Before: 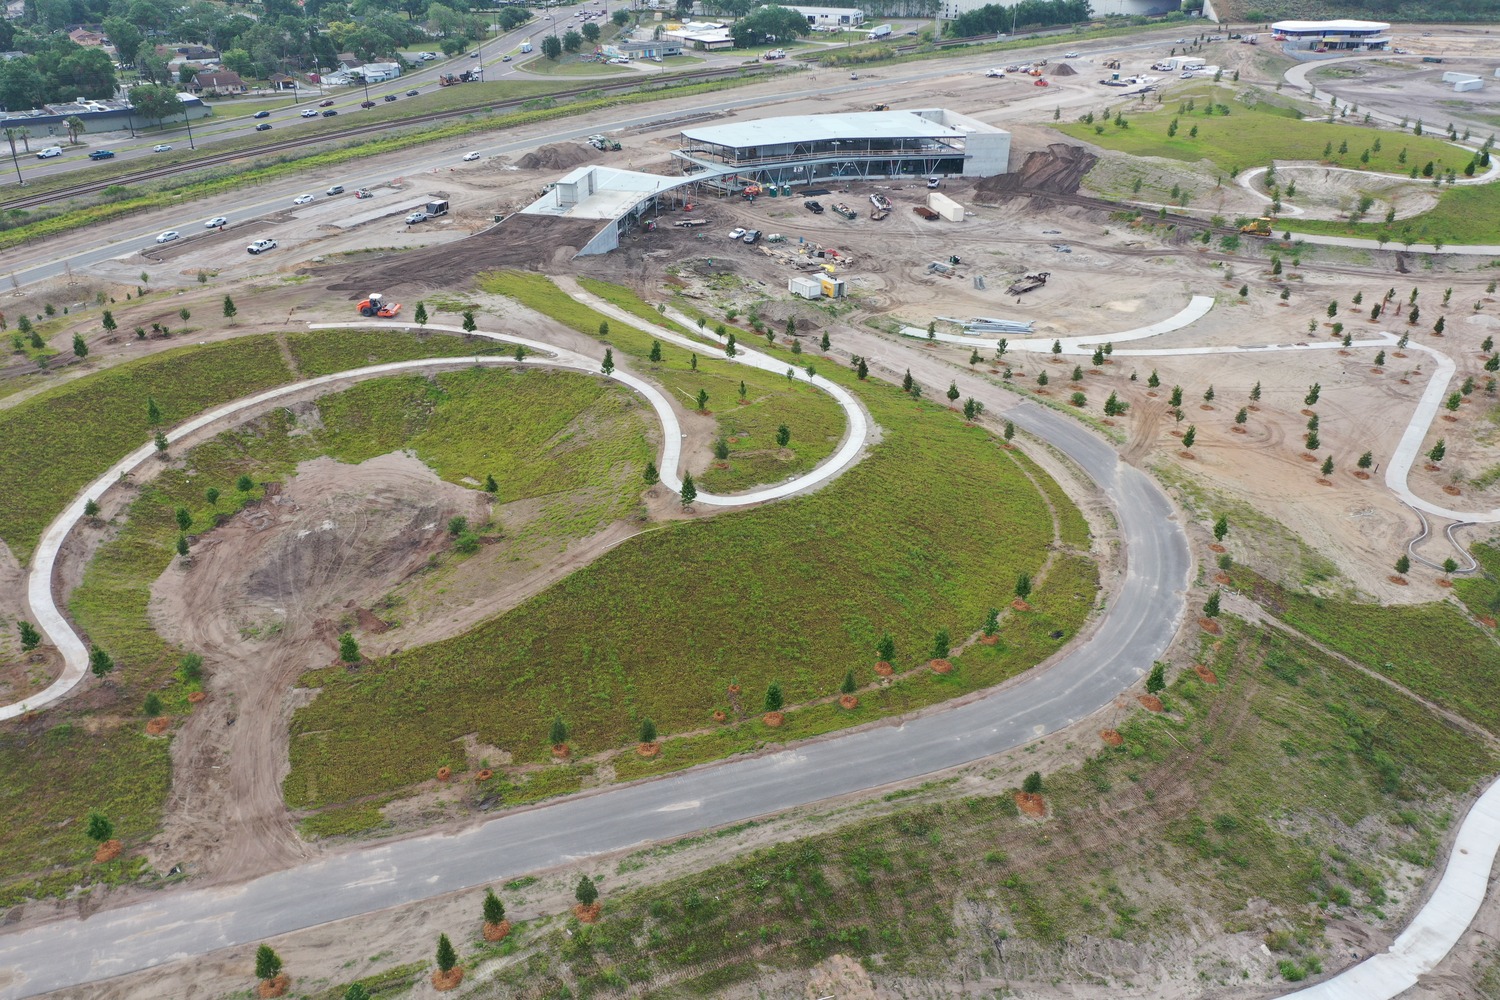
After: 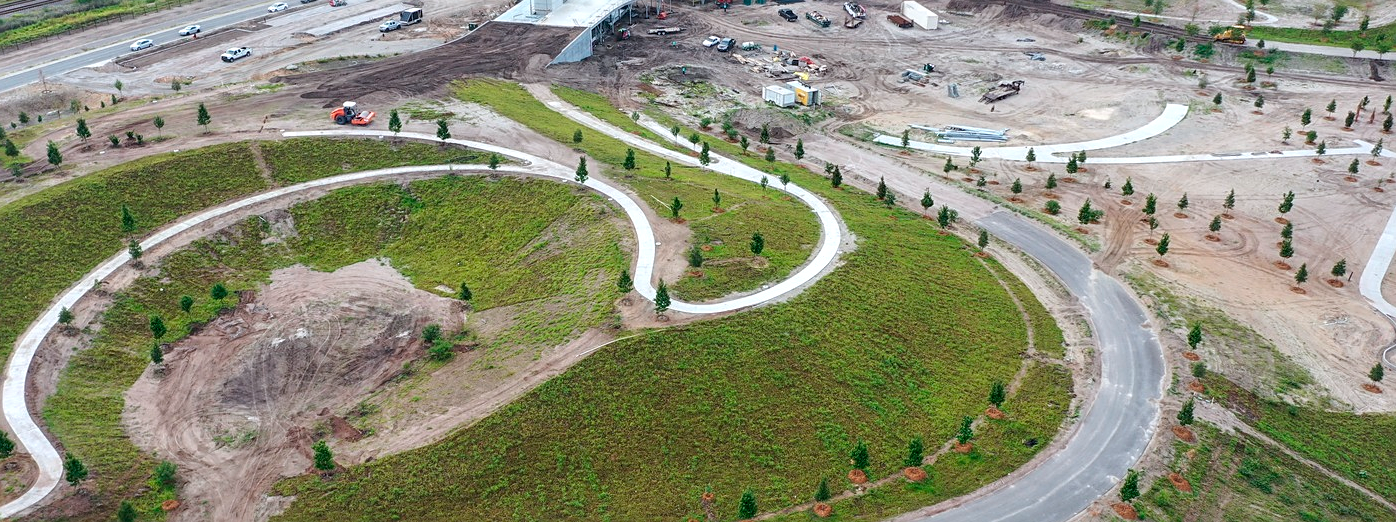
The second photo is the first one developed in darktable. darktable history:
white balance: red 0.98, blue 1.034
contrast equalizer: y [[0.579, 0.58, 0.505, 0.5, 0.5, 0.5], [0.5 ×6], [0.5 ×6], [0 ×6], [0 ×6]]
local contrast: on, module defaults
sharpen: on, module defaults
crop: left 1.744%, top 19.225%, right 5.069%, bottom 28.357%
